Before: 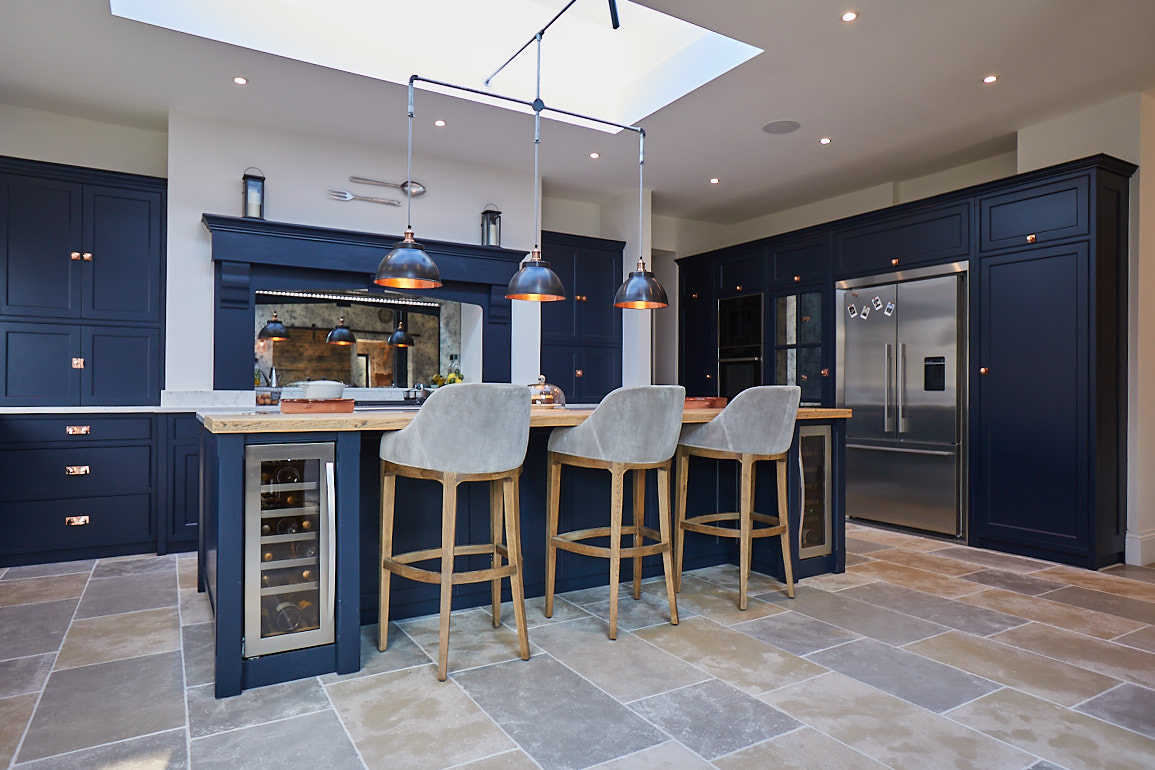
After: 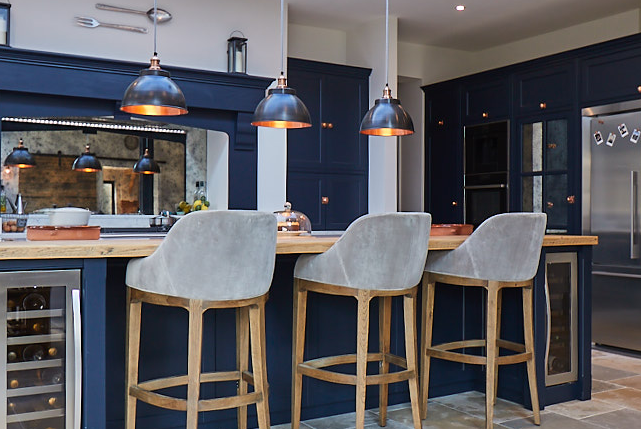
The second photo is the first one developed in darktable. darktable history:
crop and rotate: left 22.042%, top 22.478%, right 22.424%, bottom 21.759%
